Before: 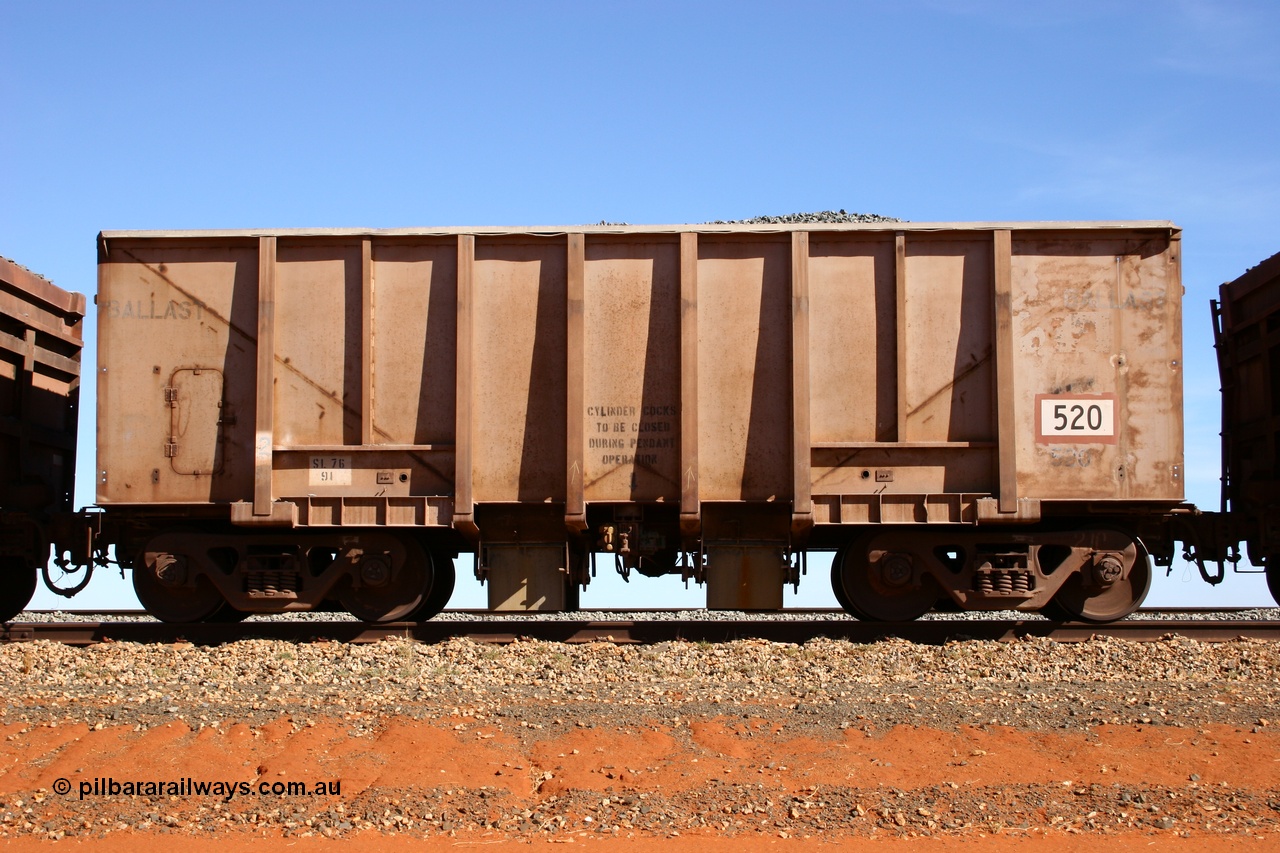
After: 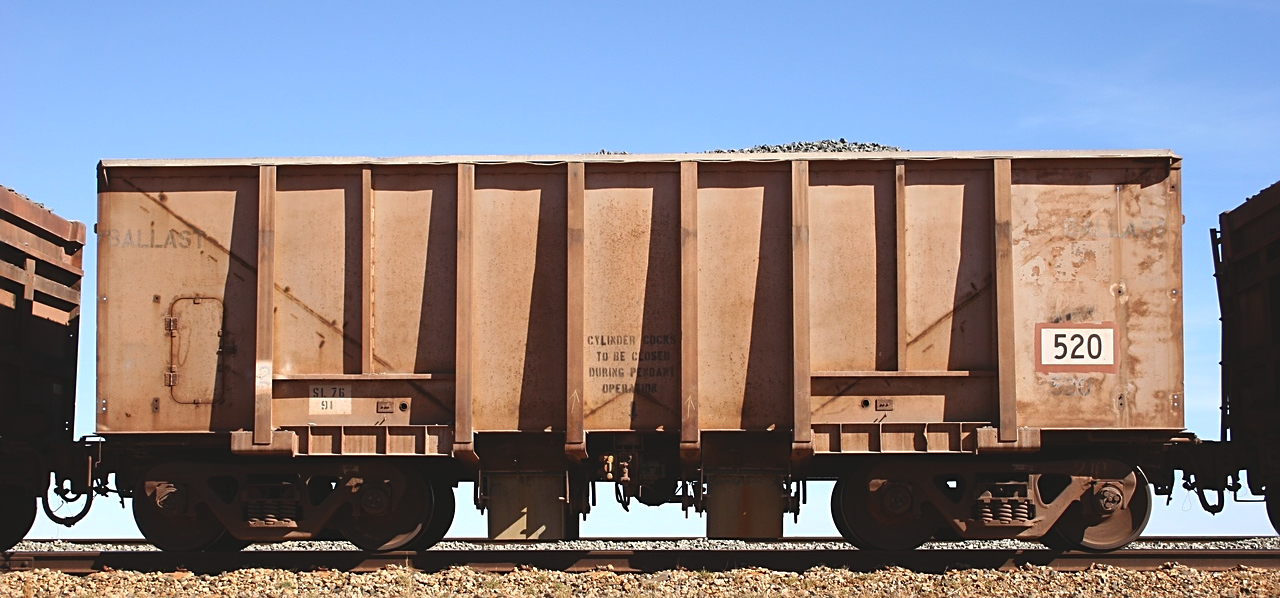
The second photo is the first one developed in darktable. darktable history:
exposure: black level correction -0.009, exposure 0.072 EV, compensate highlight preservation false
crop and rotate: top 8.33%, bottom 21.457%
sharpen: on, module defaults
